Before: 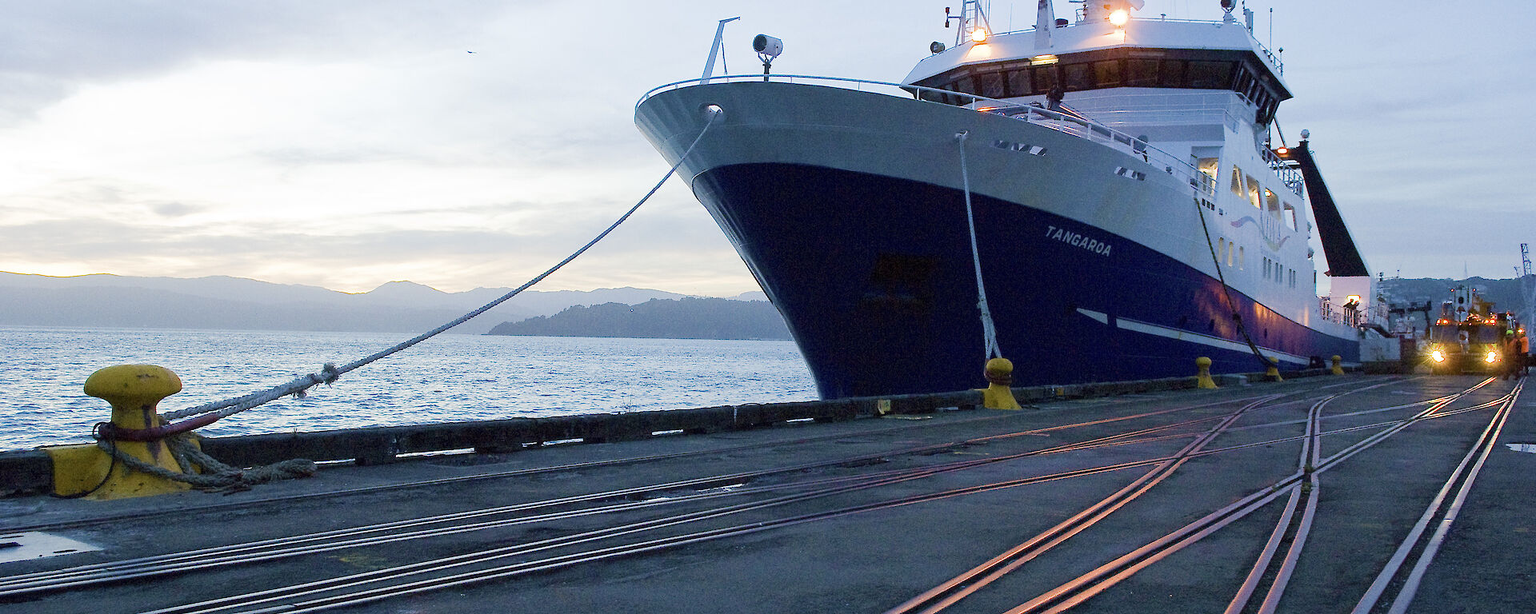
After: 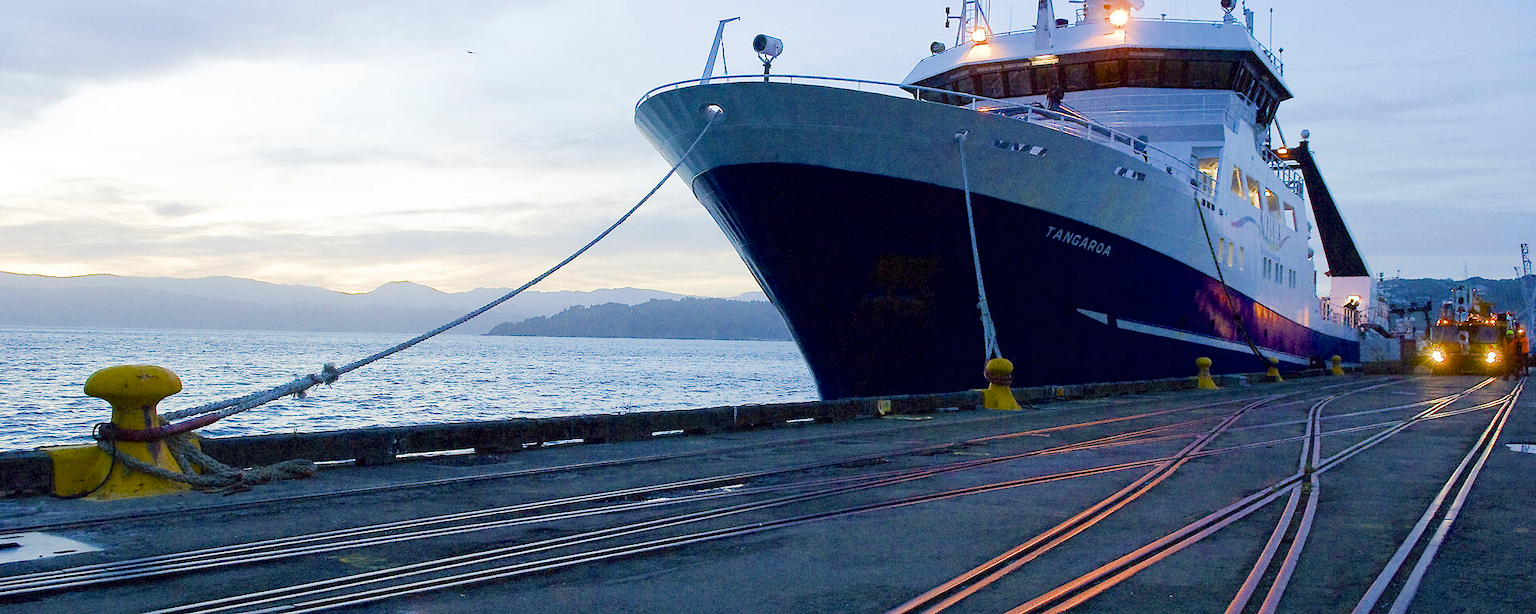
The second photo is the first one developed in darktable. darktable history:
color balance rgb: perceptual saturation grading › global saturation 24.879%, perceptual brilliance grading › mid-tones 9.464%, perceptual brilliance grading › shadows 14.661%, global vibrance 10.605%, saturation formula JzAzBz (2021)
exposure: compensate highlight preservation false
